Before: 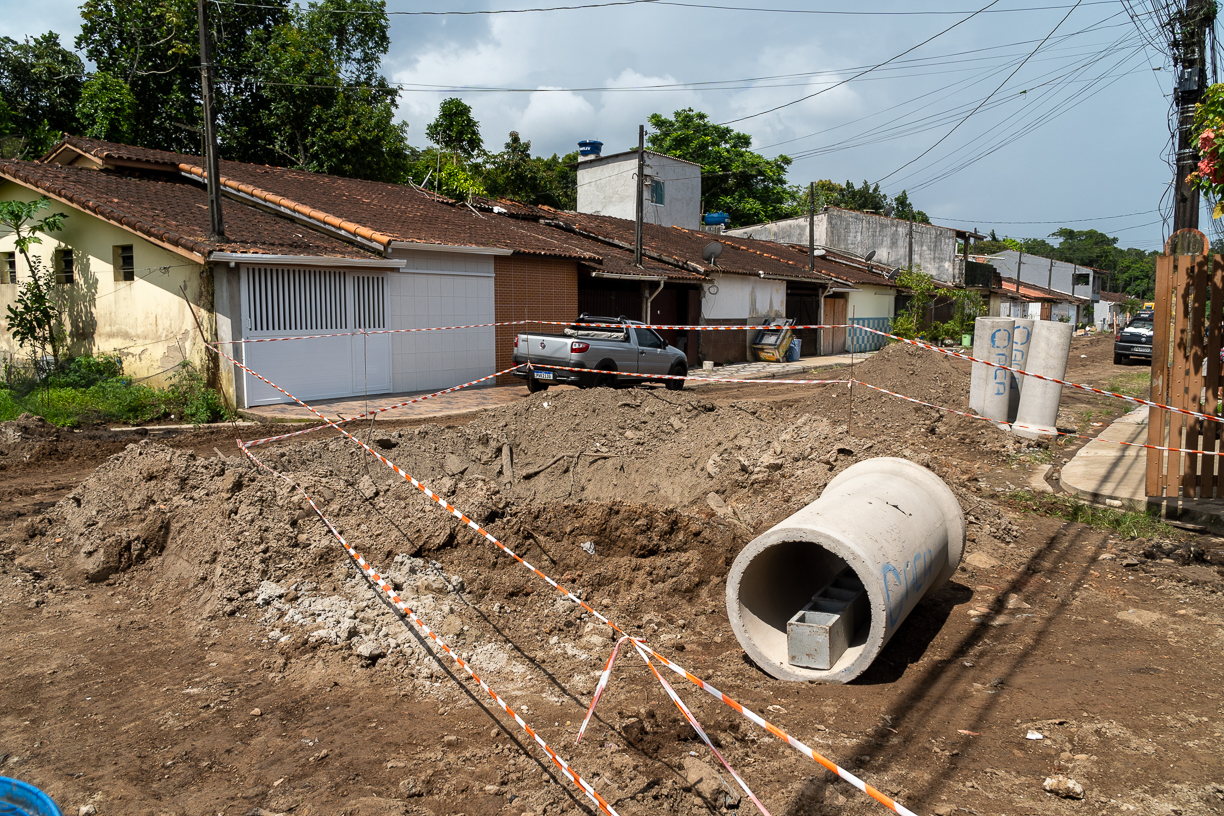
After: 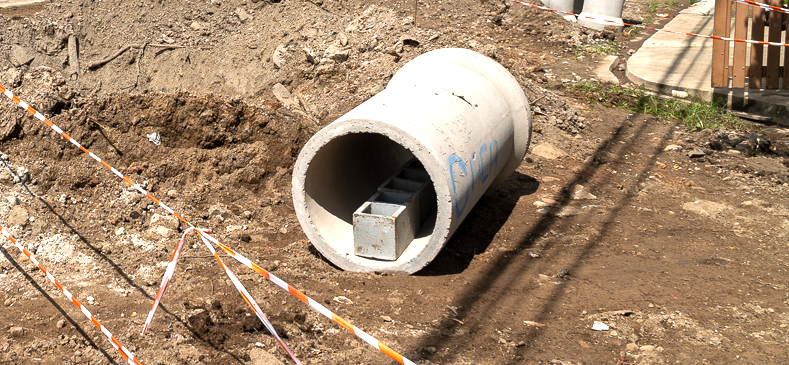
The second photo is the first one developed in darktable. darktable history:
exposure: exposure 0.6 EV, compensate highlight preservation false
crop and rotate: left 35.509%, top 50.238%, bottom 4.934%
color zones: curves: ch0 [(0.068, 0.464) (0.25, 0.5) (0.48, 0.508) (0.75, 0.536) (0.886, 0.476) (0.967, 0.456)]; ch1 [(0.066, 0.456) (0.25, 0.5) (0.616, 0.508) (0.746, 0.56) (0.934, 0.444)]
